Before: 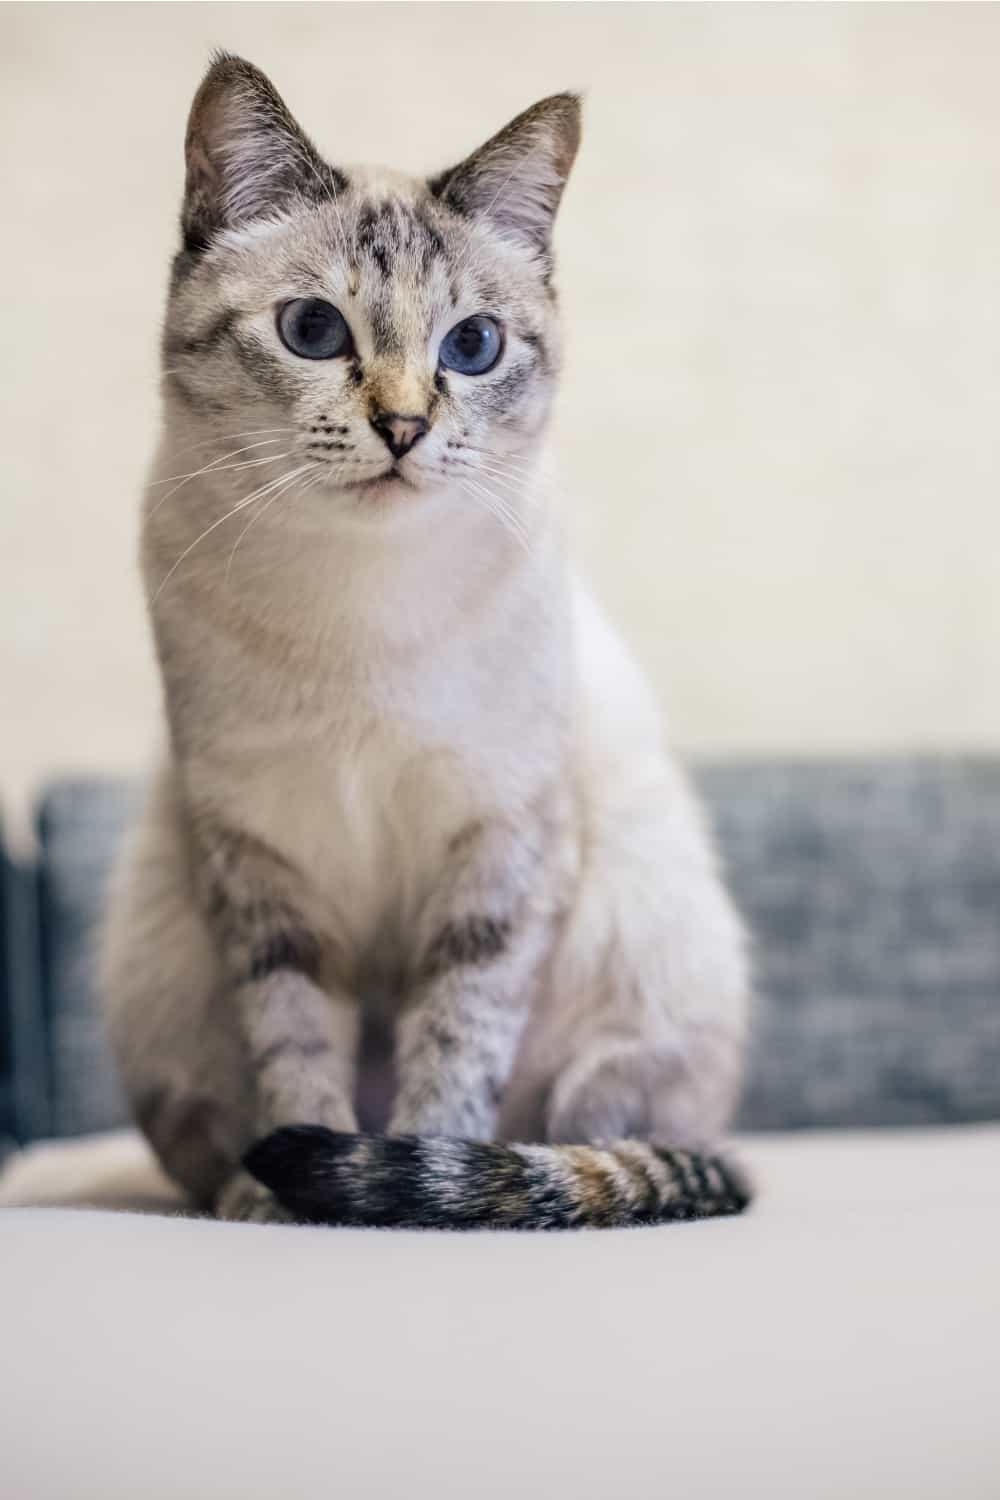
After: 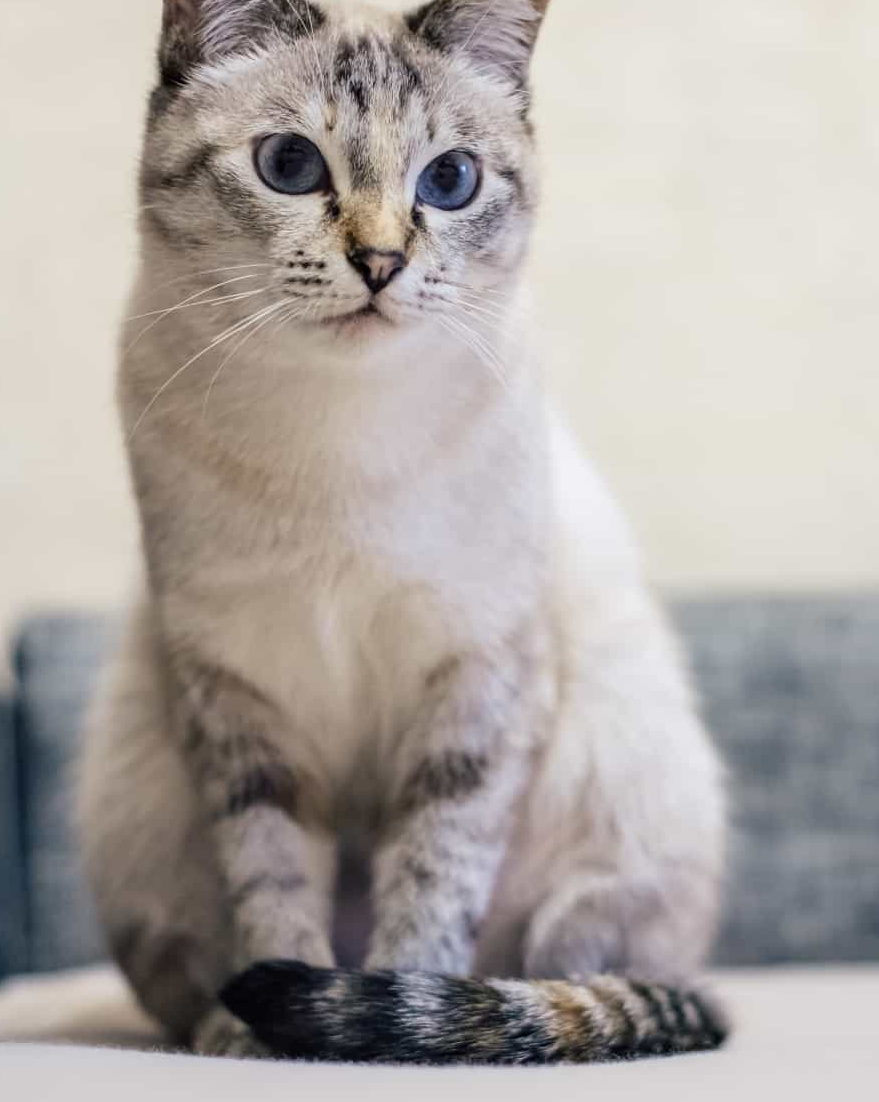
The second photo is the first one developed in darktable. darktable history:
crop and rotate: left 2.336%, top 11.056%, right 9.677%, bottom 15.419%
